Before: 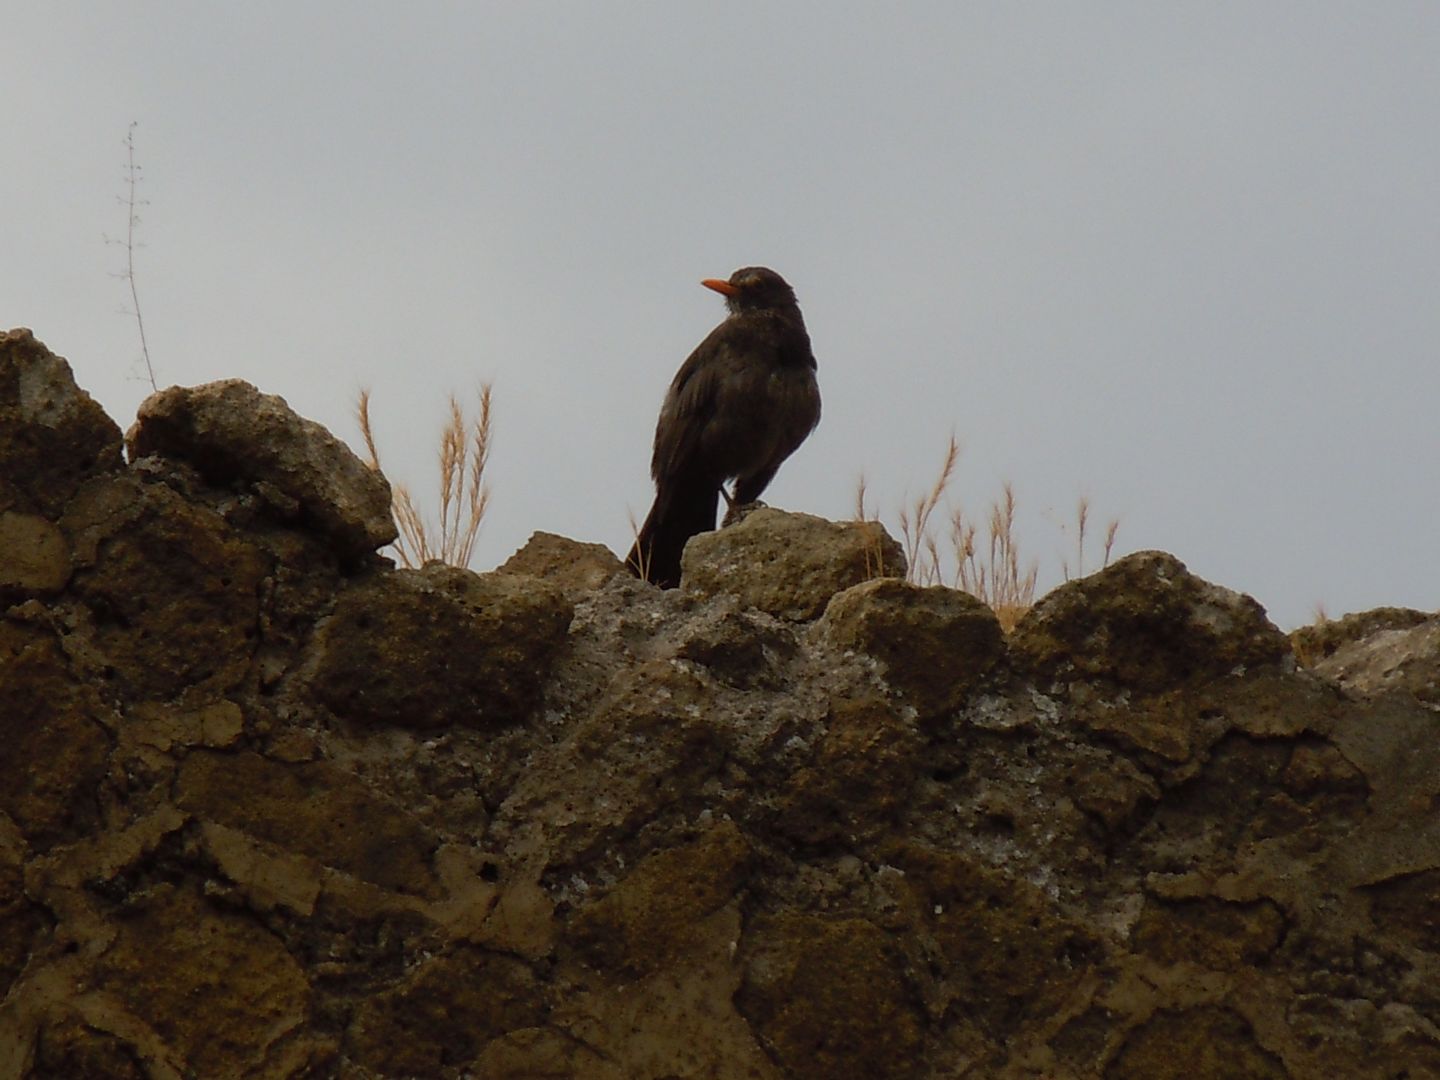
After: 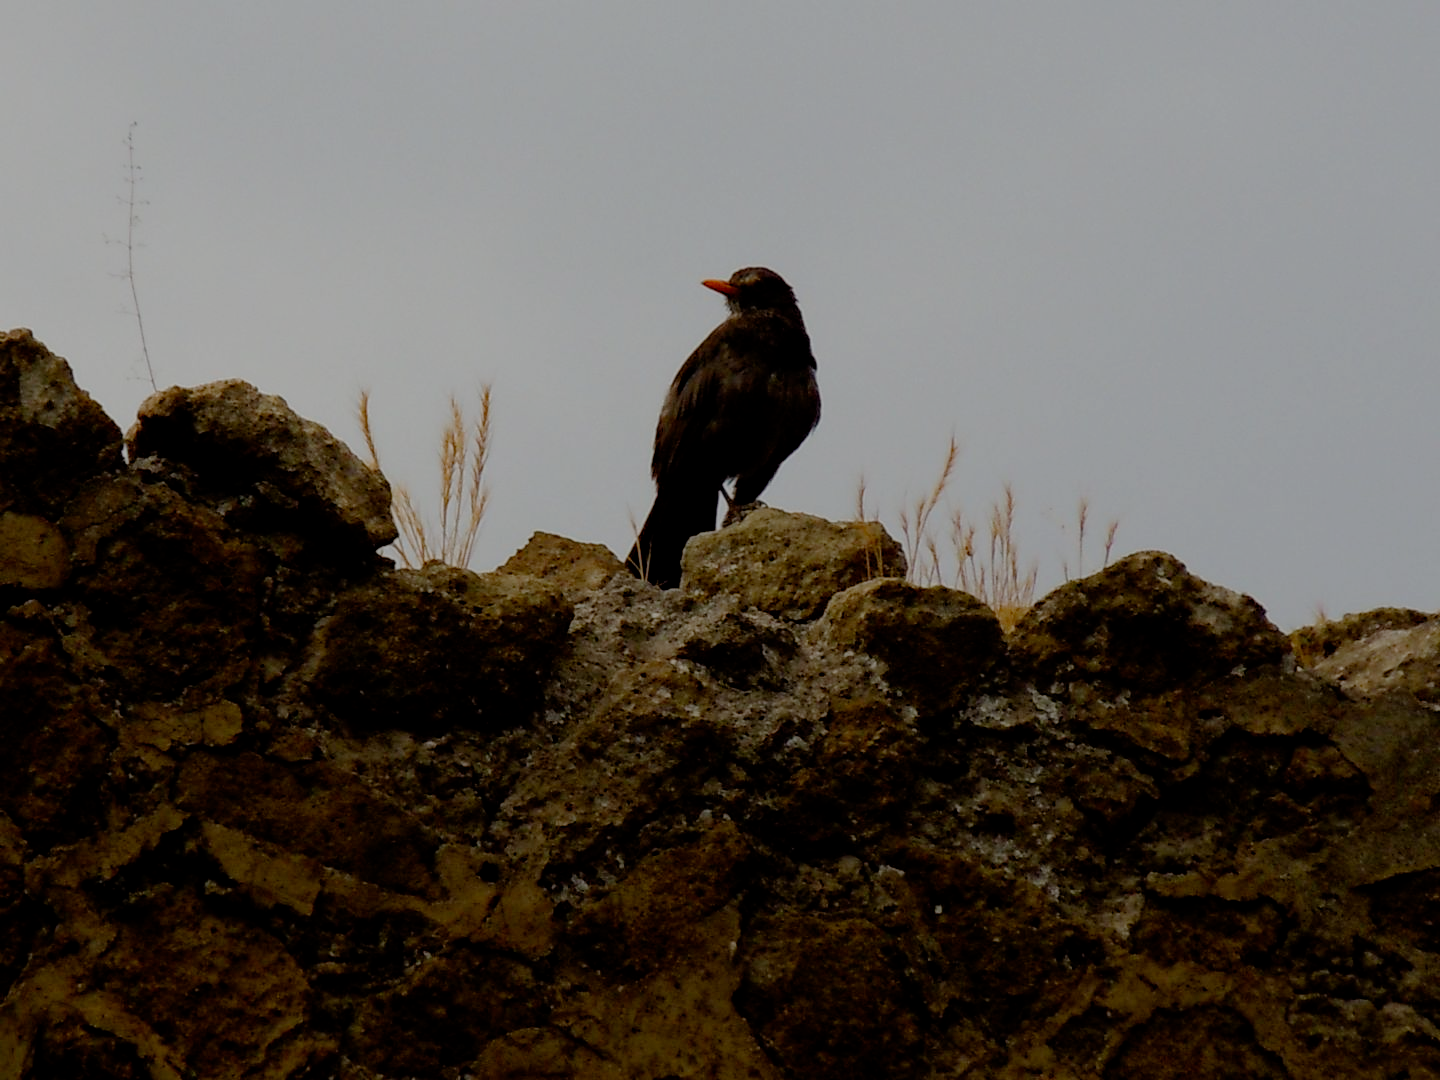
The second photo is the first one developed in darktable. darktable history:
haze removal: compatibility mode true, adaptive false
filmic rgb: middle gray luminance 18%, black relative exposure -7.5 EV, white relative exposure 8.5 EV, threshold 6 EV, target black luminance 0%, hardness 2.23, latitude 18.37%, contrast 0.878, highlights saturation mix 5%, shadows ↔ highlights balance 10.15%, add noise in highlights 0, preserve chrominance no, color science v3 (2019), use custom middle-gray values true, iterations of high-quality reconstruction 0, contrast in highlights soft, enable highlight reconstruction true
